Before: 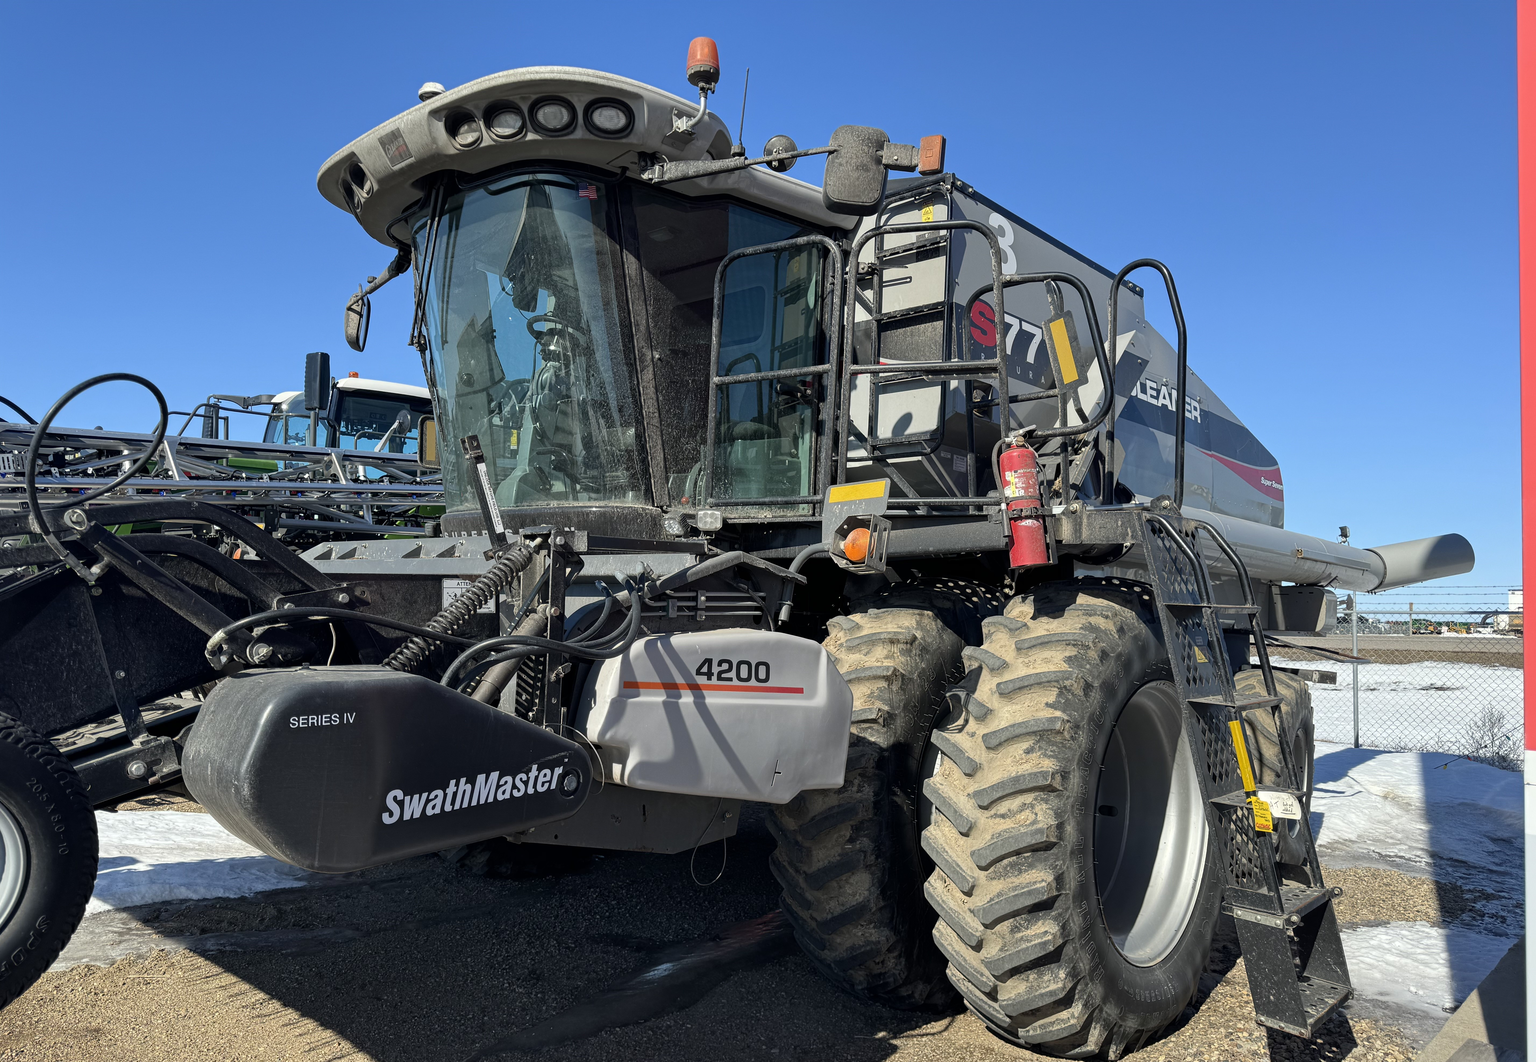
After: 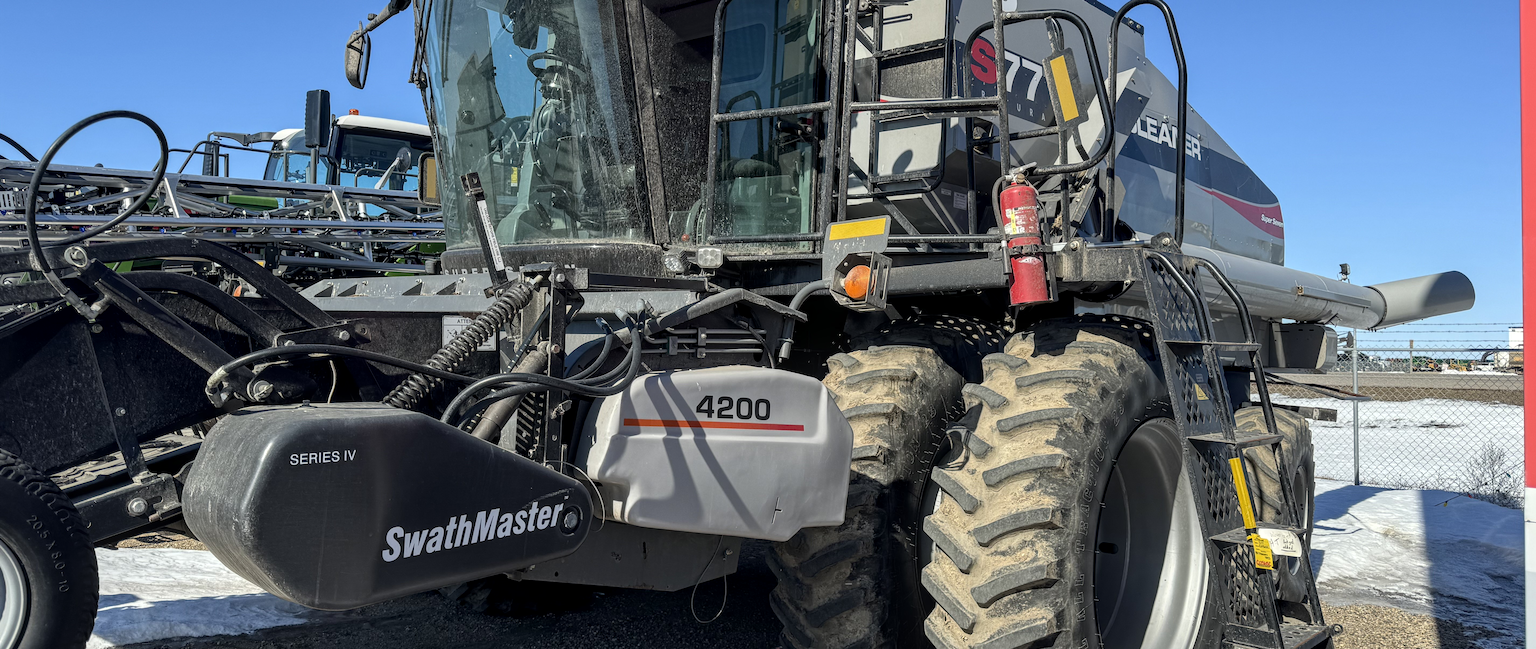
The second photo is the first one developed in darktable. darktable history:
local contrast: on, module defaults
crop and rotate: top 24.782%, bottom 13.989%
